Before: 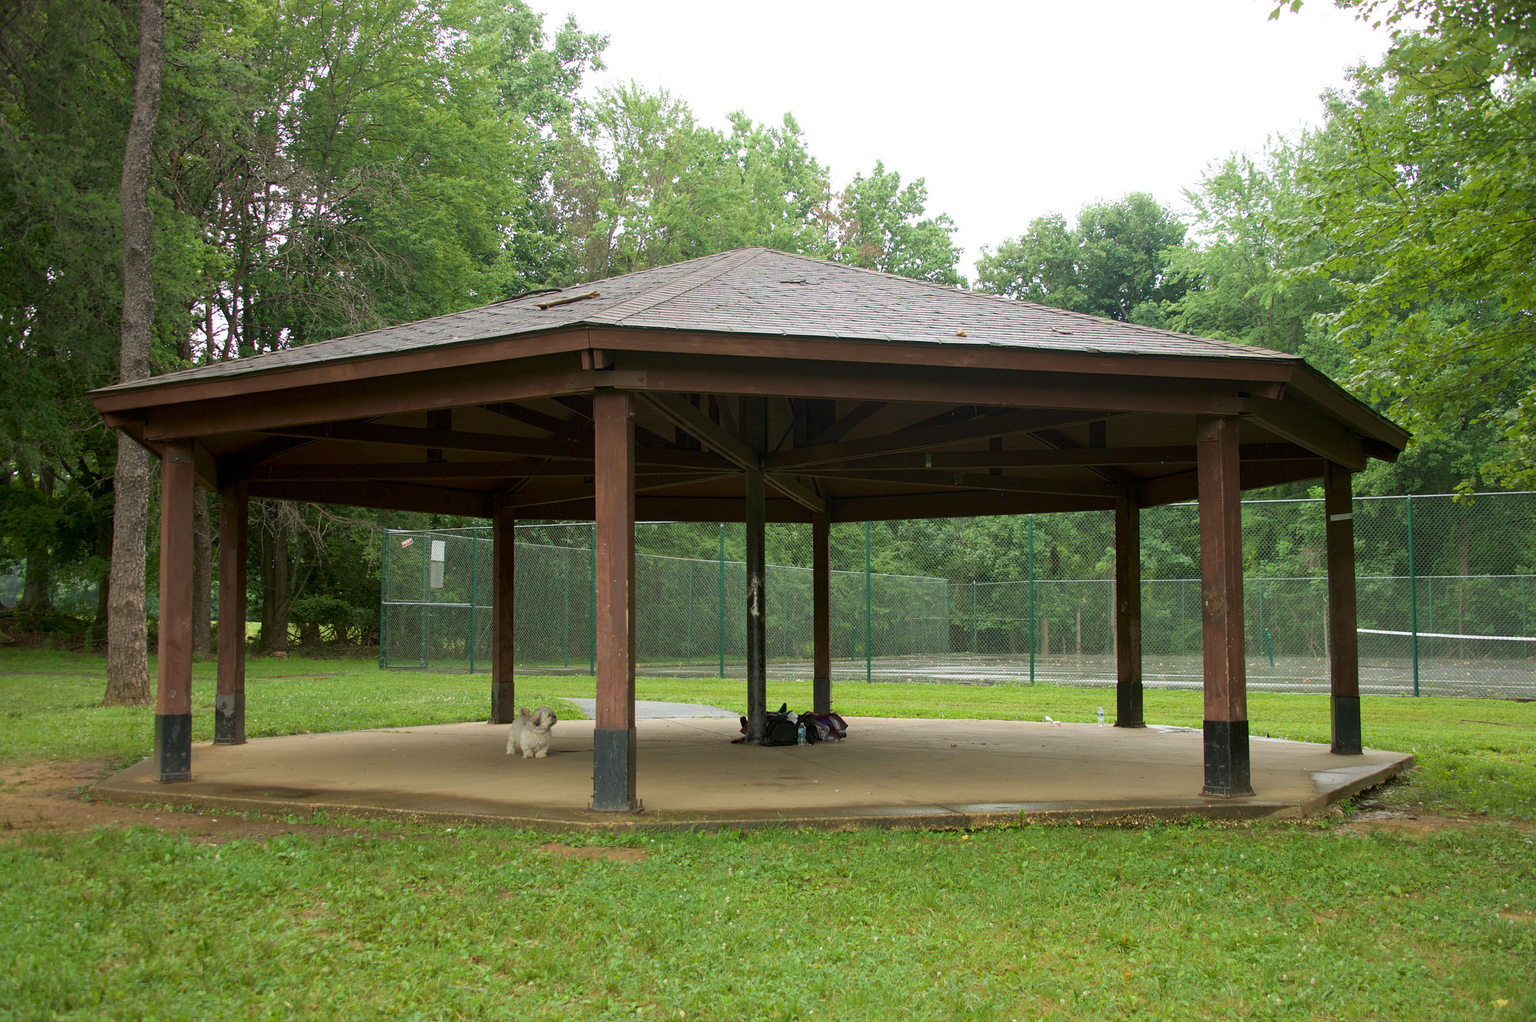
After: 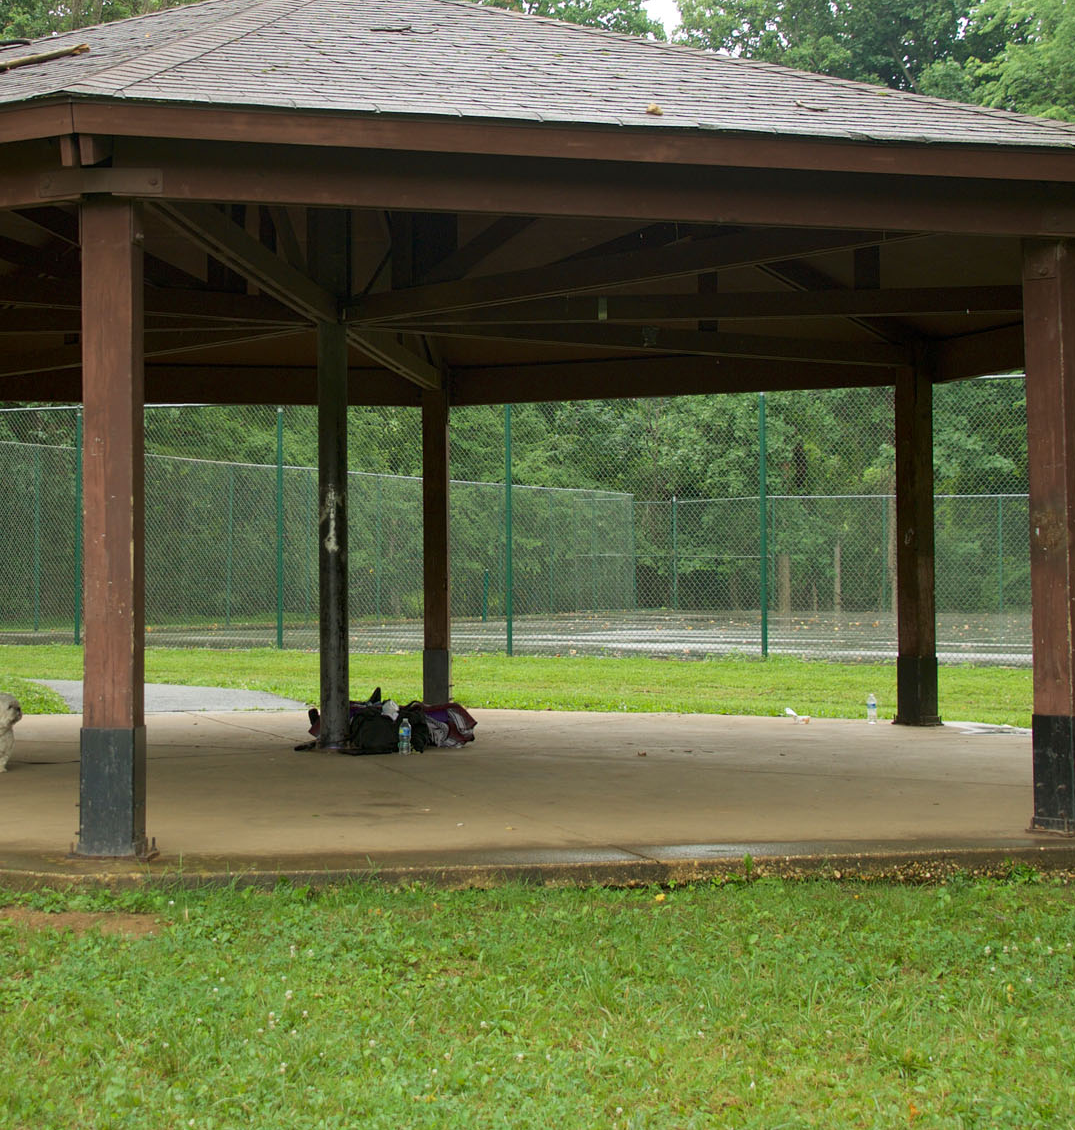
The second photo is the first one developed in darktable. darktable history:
crop: left 35.348%, top 25.773%, right 19.857%, bottom 3.428%
